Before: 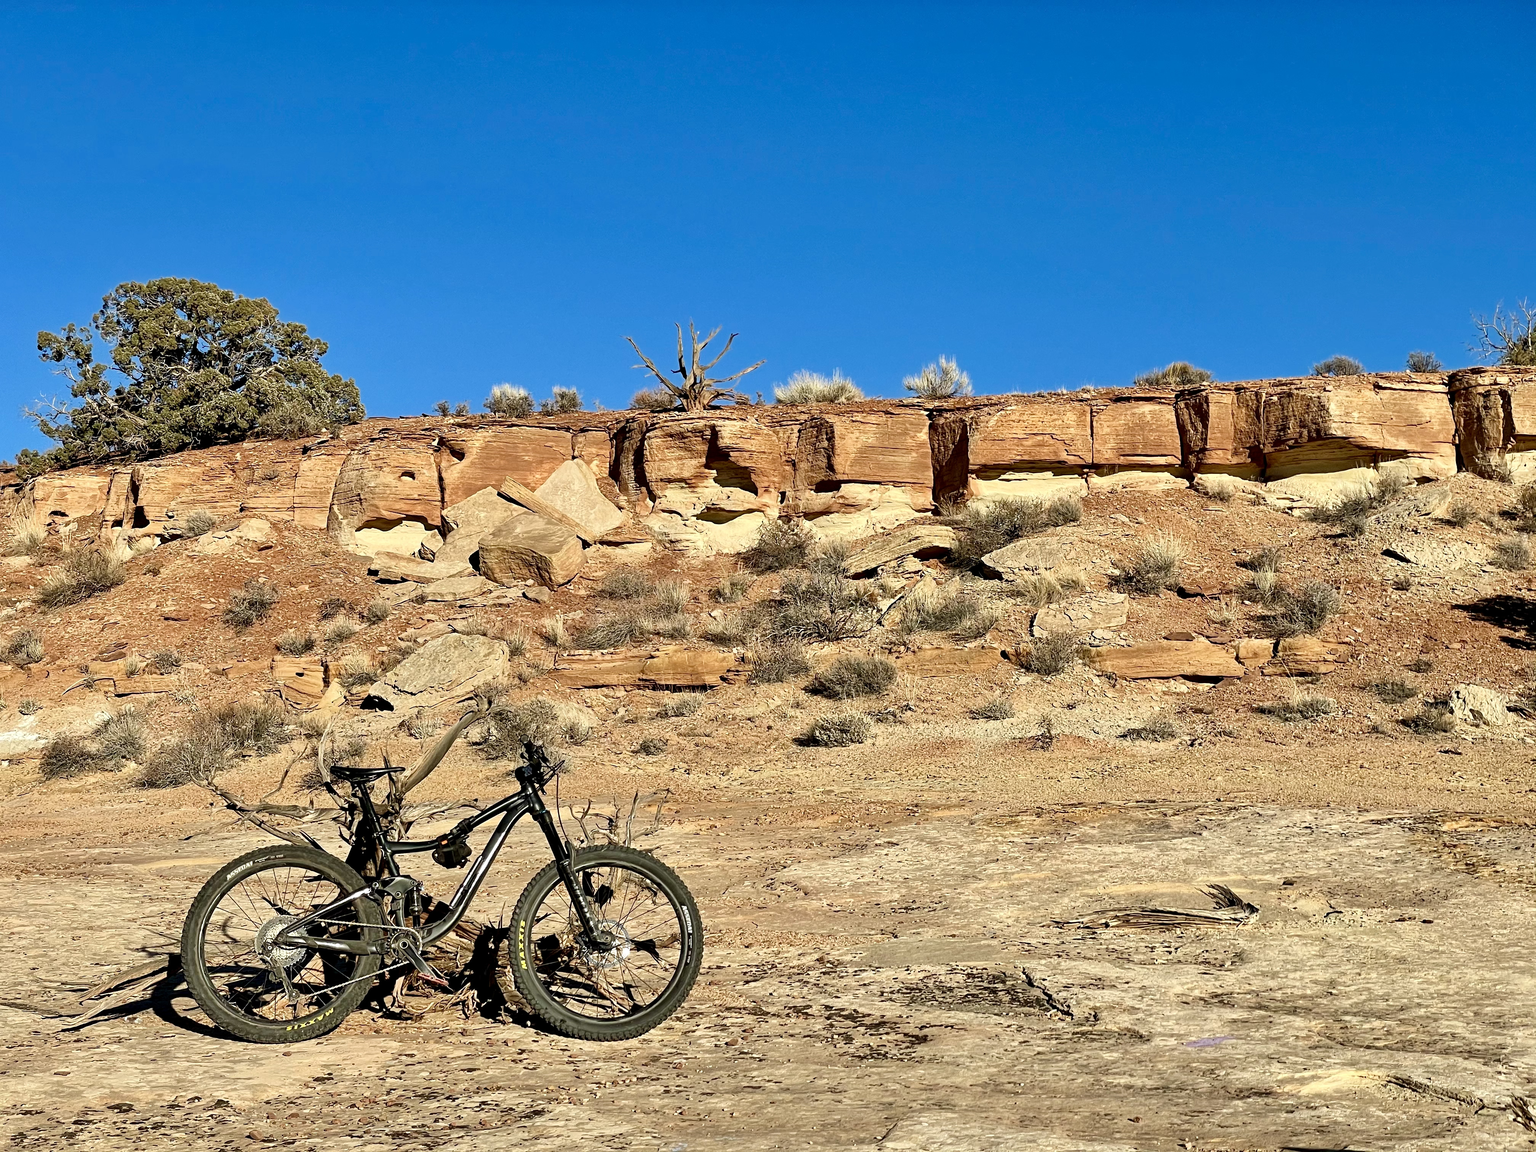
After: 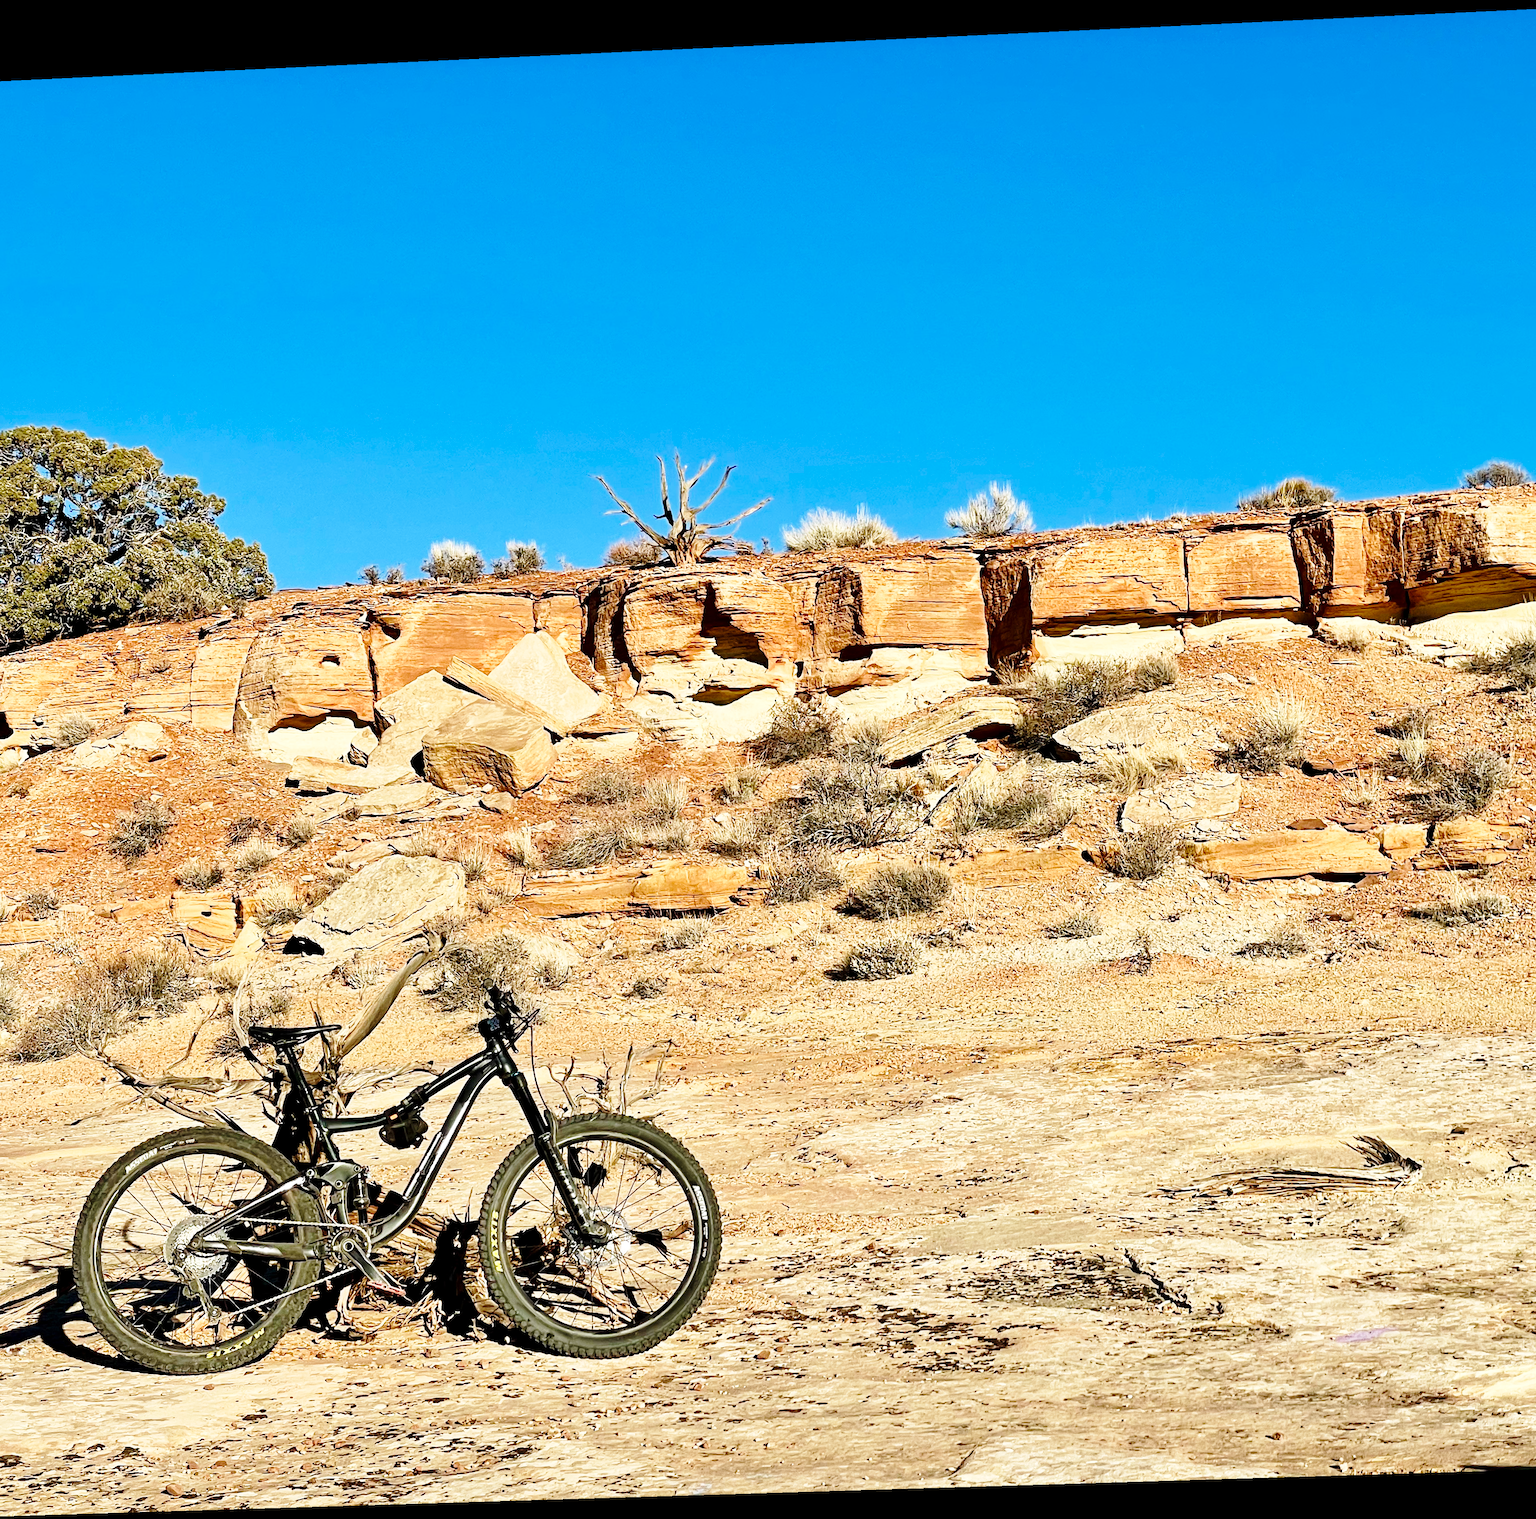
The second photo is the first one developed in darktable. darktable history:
crop: left 9.88%, right 12.664%
rotate and perspective: rotation -2.22°, lens shift (horizontal) -0.022, automatic cropping off
base curve: curves: ch0 [(0, 0) (0.028, 0.03) (0.121, 0.232) (0.46, 0.748) (0.859, 0.968) (1, 1)], preserve colors none
